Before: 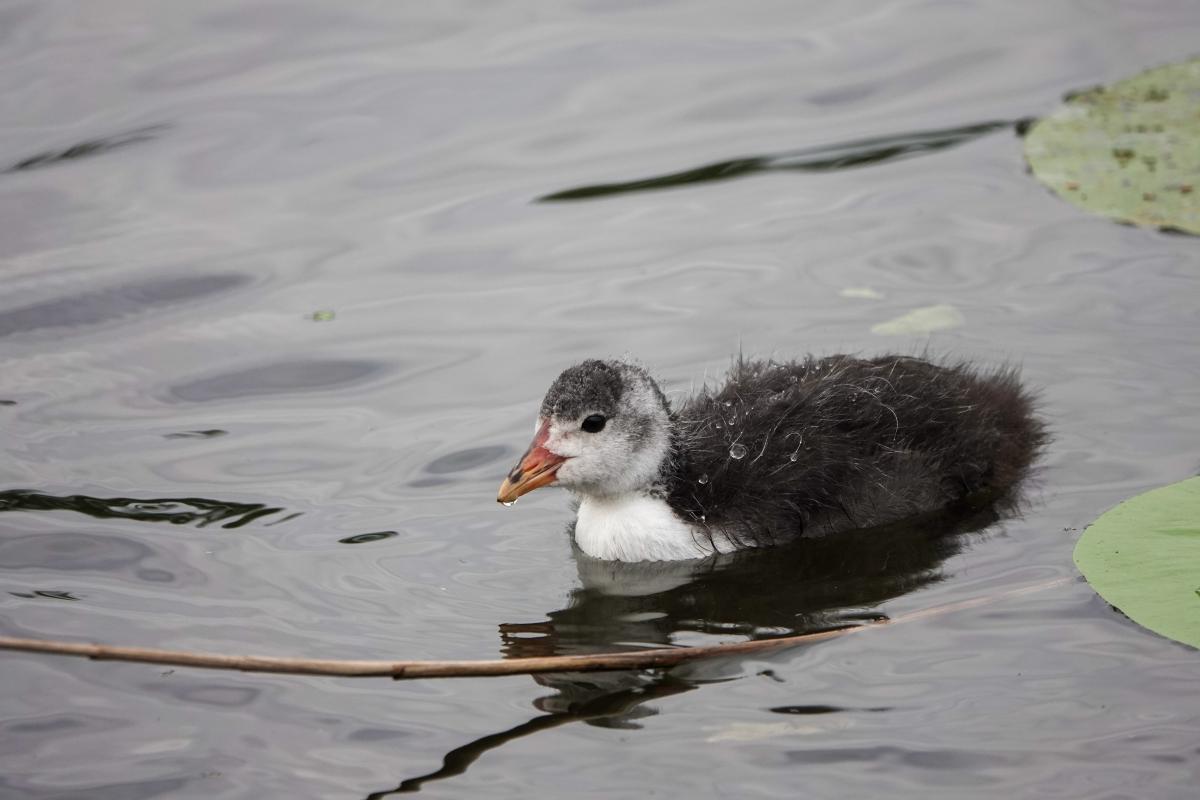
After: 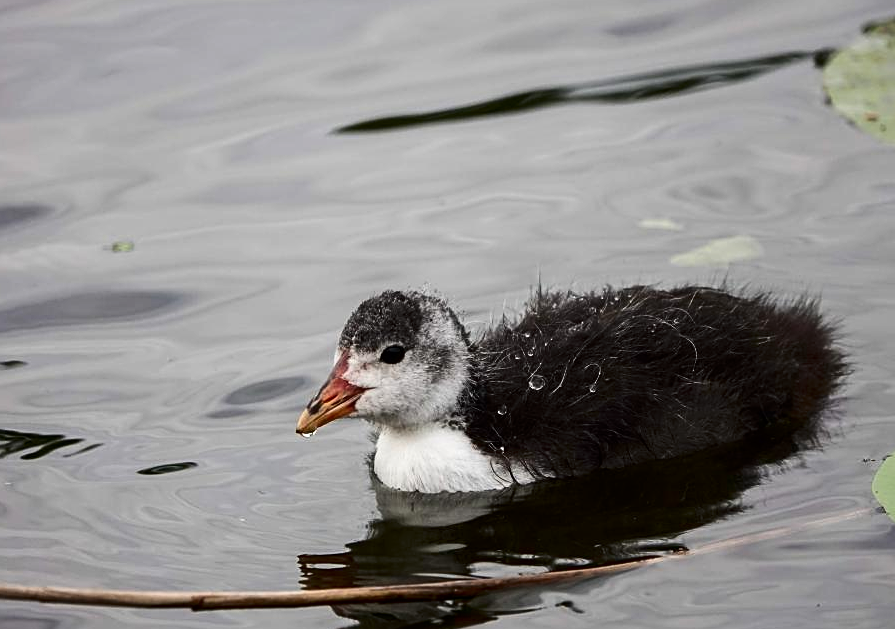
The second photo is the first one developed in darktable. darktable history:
crop: left 16.777%, top 8.746%, right 8.568%, bottom 12.606%
sharpen: on, module defaults
contrast brightness saturation: contrast 0.201, brightness -0.107, saturation 0.1
